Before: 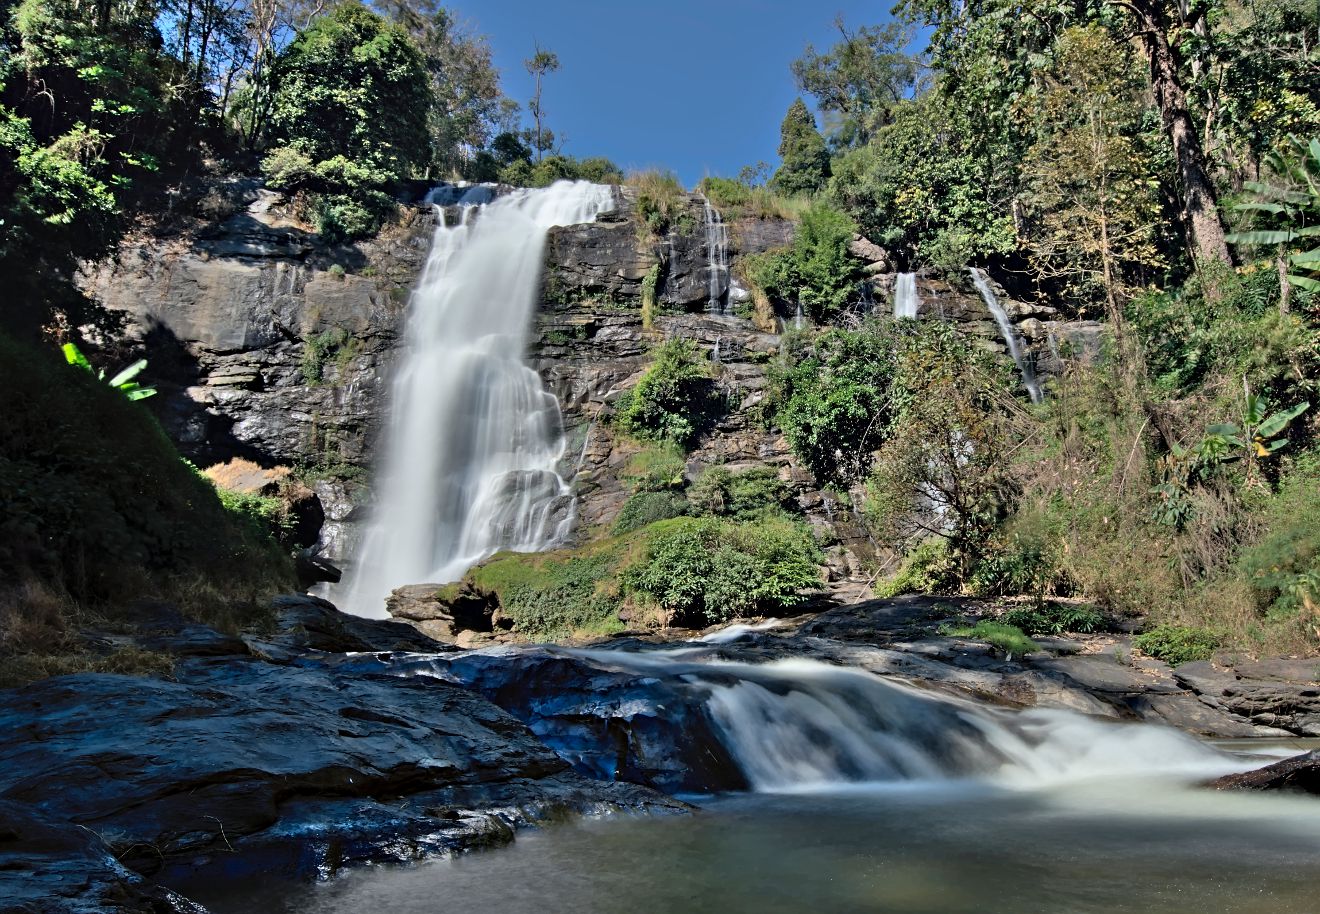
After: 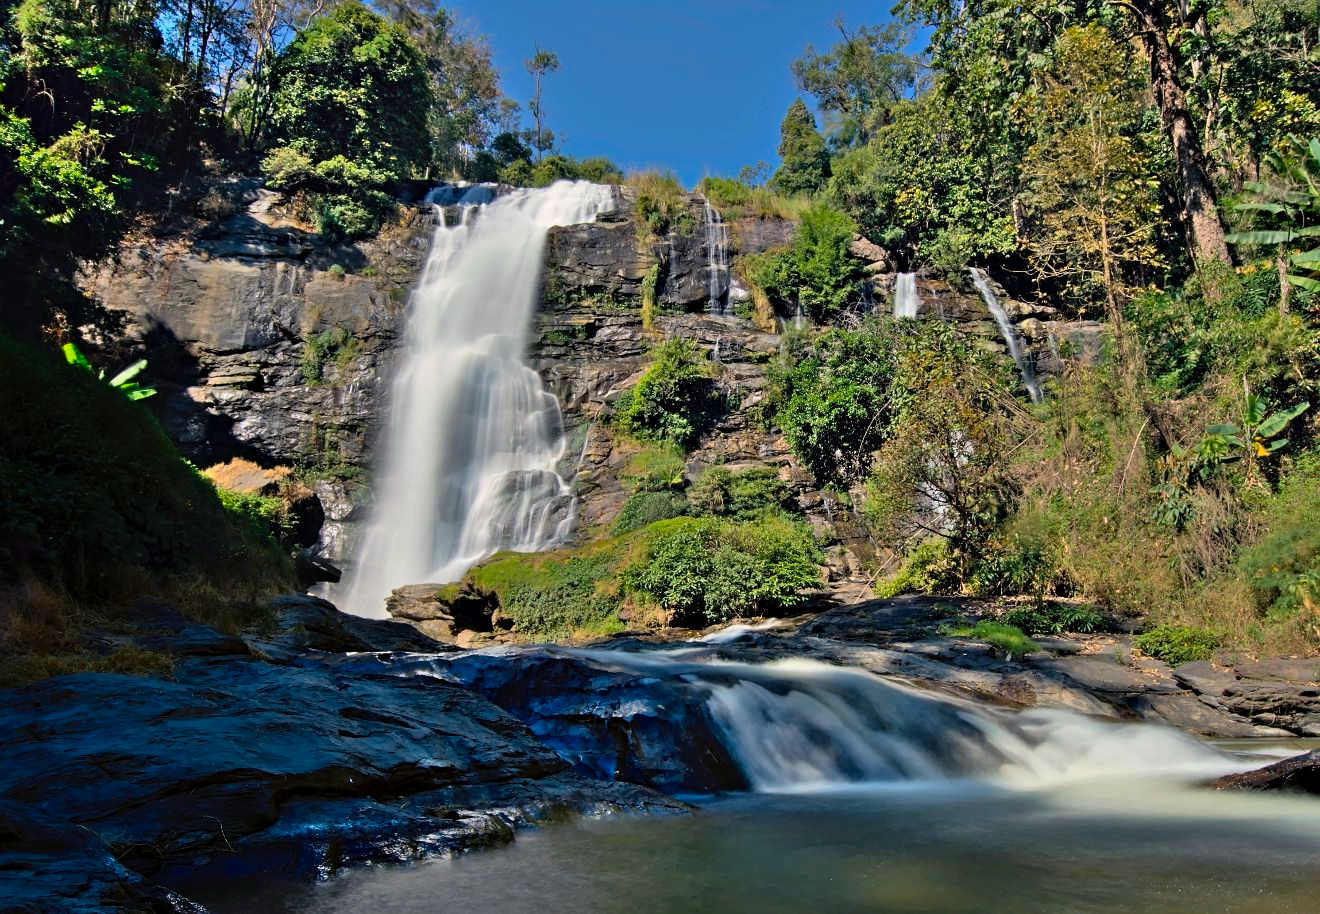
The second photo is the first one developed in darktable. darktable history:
velvia: strength 9.94%
color balance rgb: highlights gain › chroma 2.055%, highlights gain › hue 66.75°, perceptual saturation grading › global saturation 36.572%
shadows and highlights: shadows -39.15, highlights 64.05, soften with gaussian
